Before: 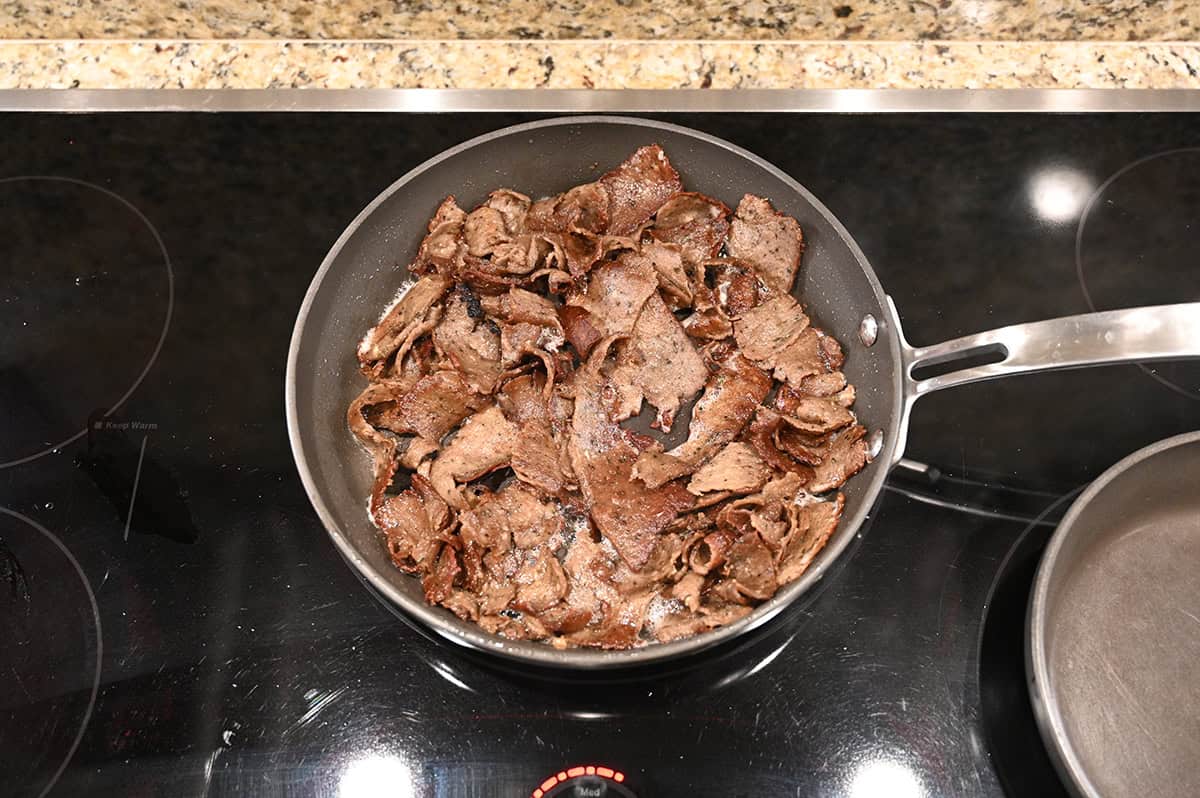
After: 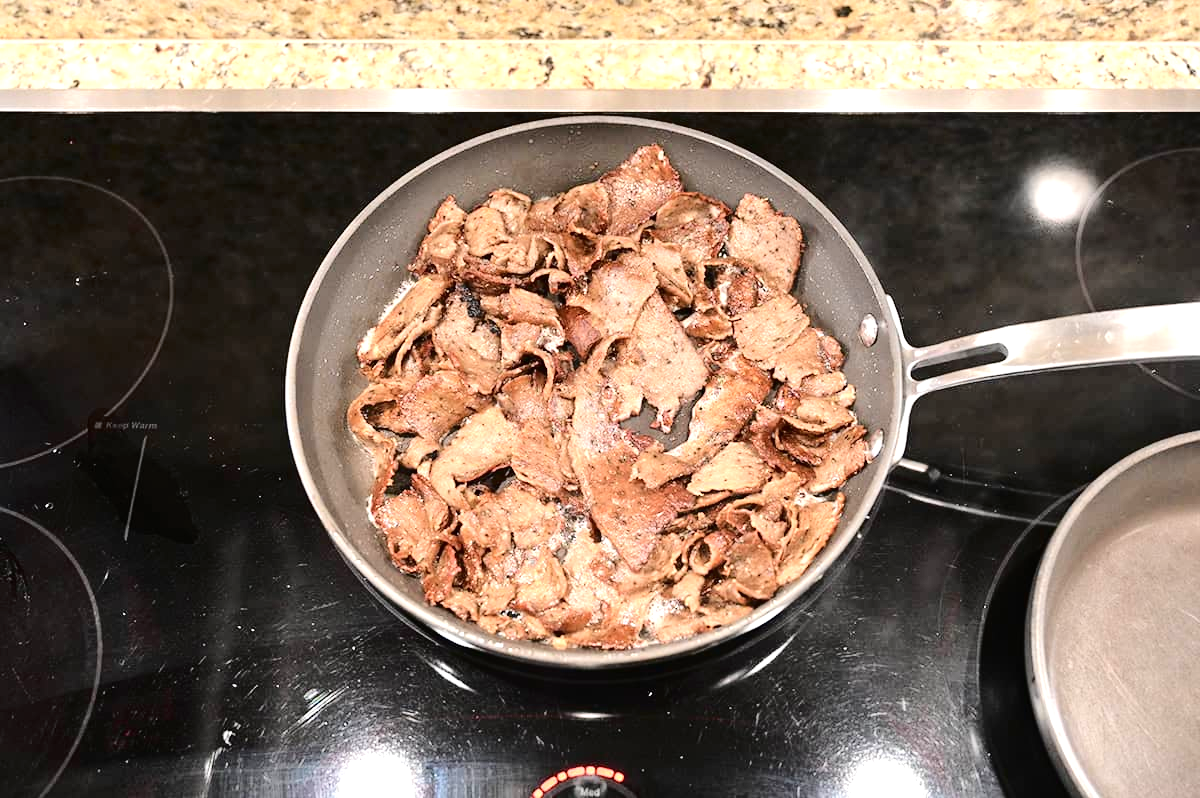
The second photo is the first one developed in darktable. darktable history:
tone curve: curves: ch0 [(0, 0) (0.003, 0.002) (0.011, 0.007) (0.025, 0.014) (0.044, 0.023) (0.069, 0.033) (0.1, 0.052) (0.136, 0.081) (0.177, 0.134) (0.224, 0.205) (0.277, 0.296) (0.335, 0.401) (0.399, 0.501) (0.468, 0.589) (0.543, 0.658) (0.623, 0.738) (0.709, 0.804) (0.801, 0.871) (0.898, 0.93) (1, 1)], color space Lab, independent channels, preserve colors none
exposure: black level correction 0, exposure 0.591 EV, compensate exposure bias true, compensate highlight preservation false
